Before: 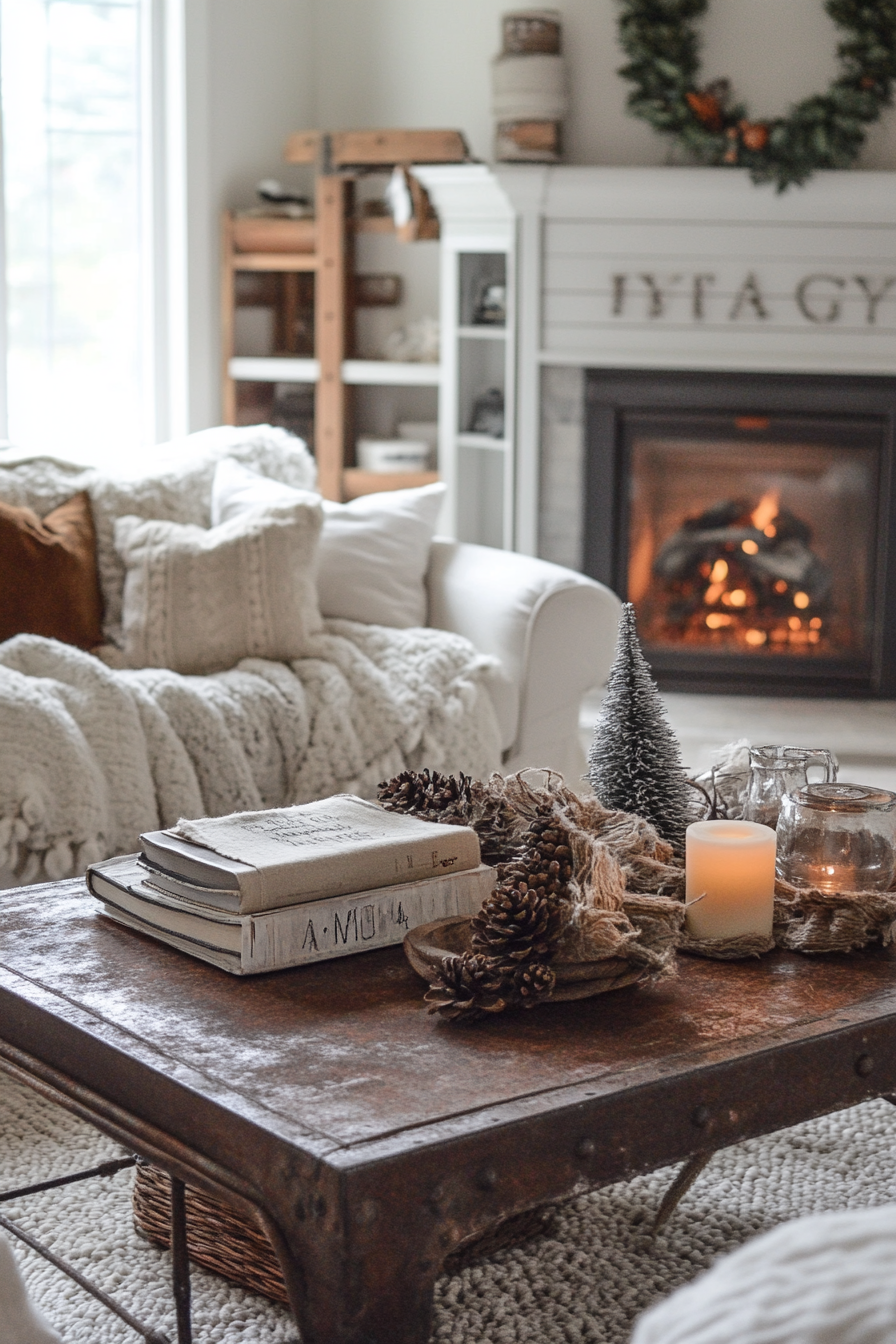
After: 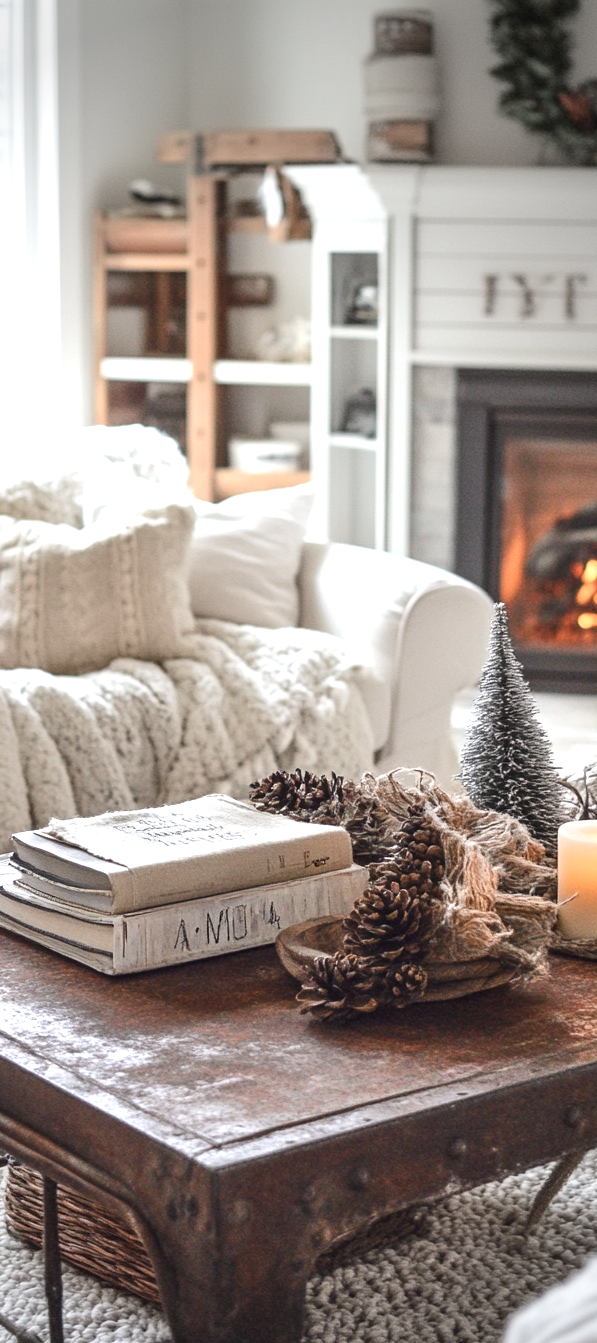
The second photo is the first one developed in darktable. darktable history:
crop and rotate: left 14.385%, right 18.948%
exposure: exposure 0.781 EV, compensate highlight preservation false
vignetting: fall-off start 64.63%, center (-0.034, 0.148), width/height ratio 0.881
